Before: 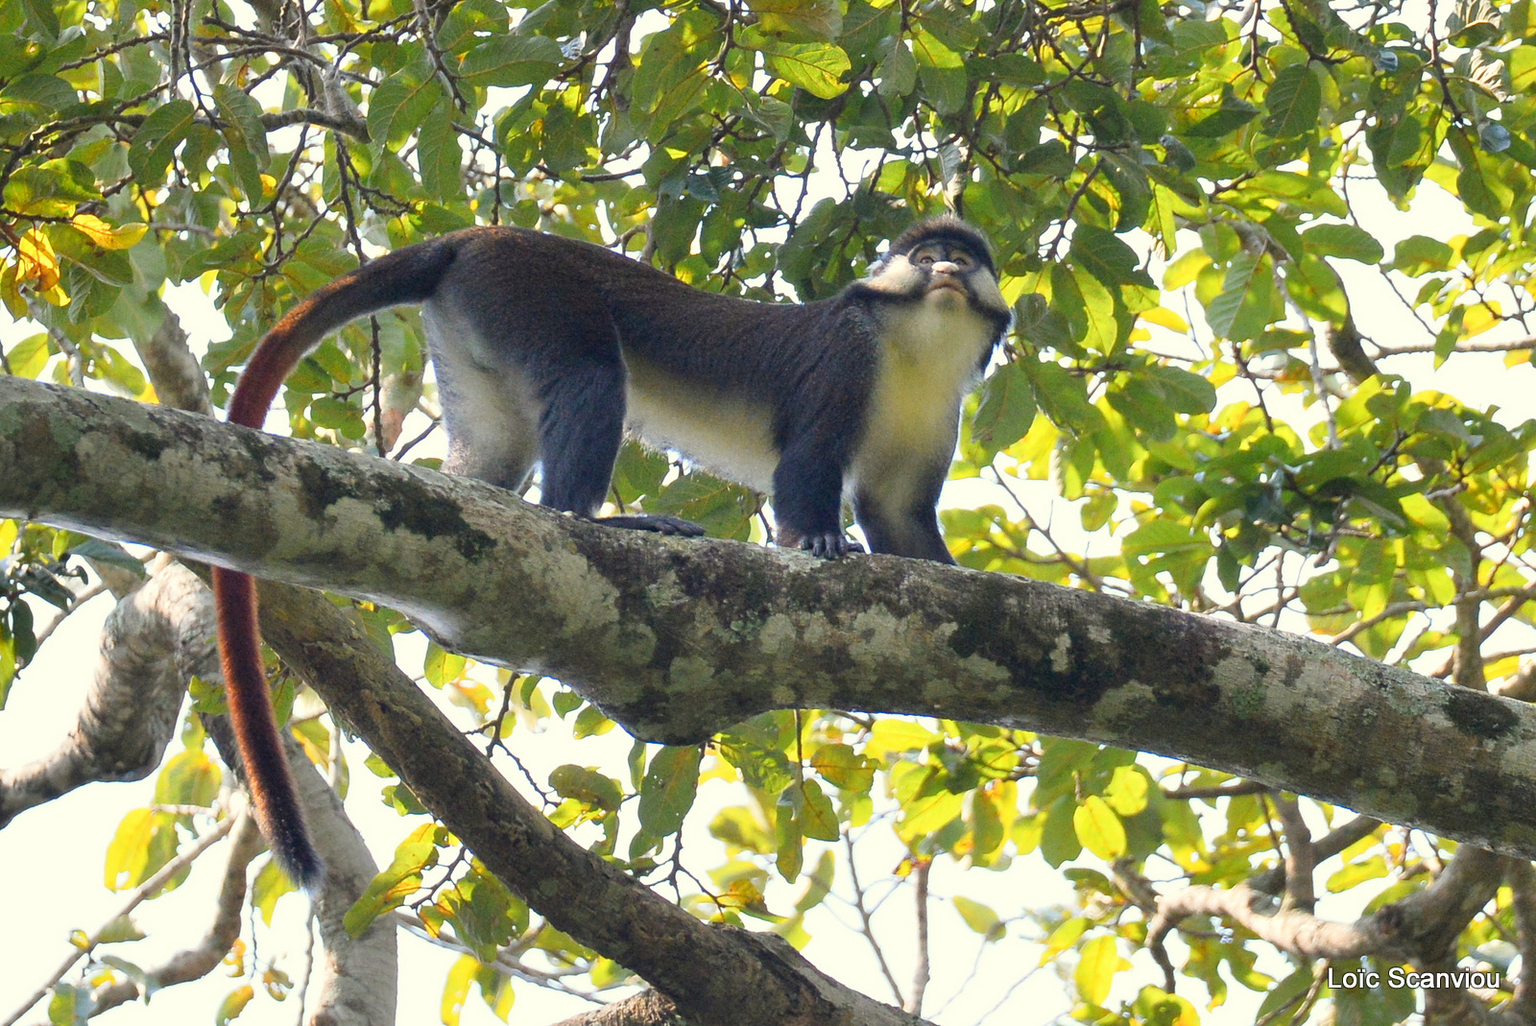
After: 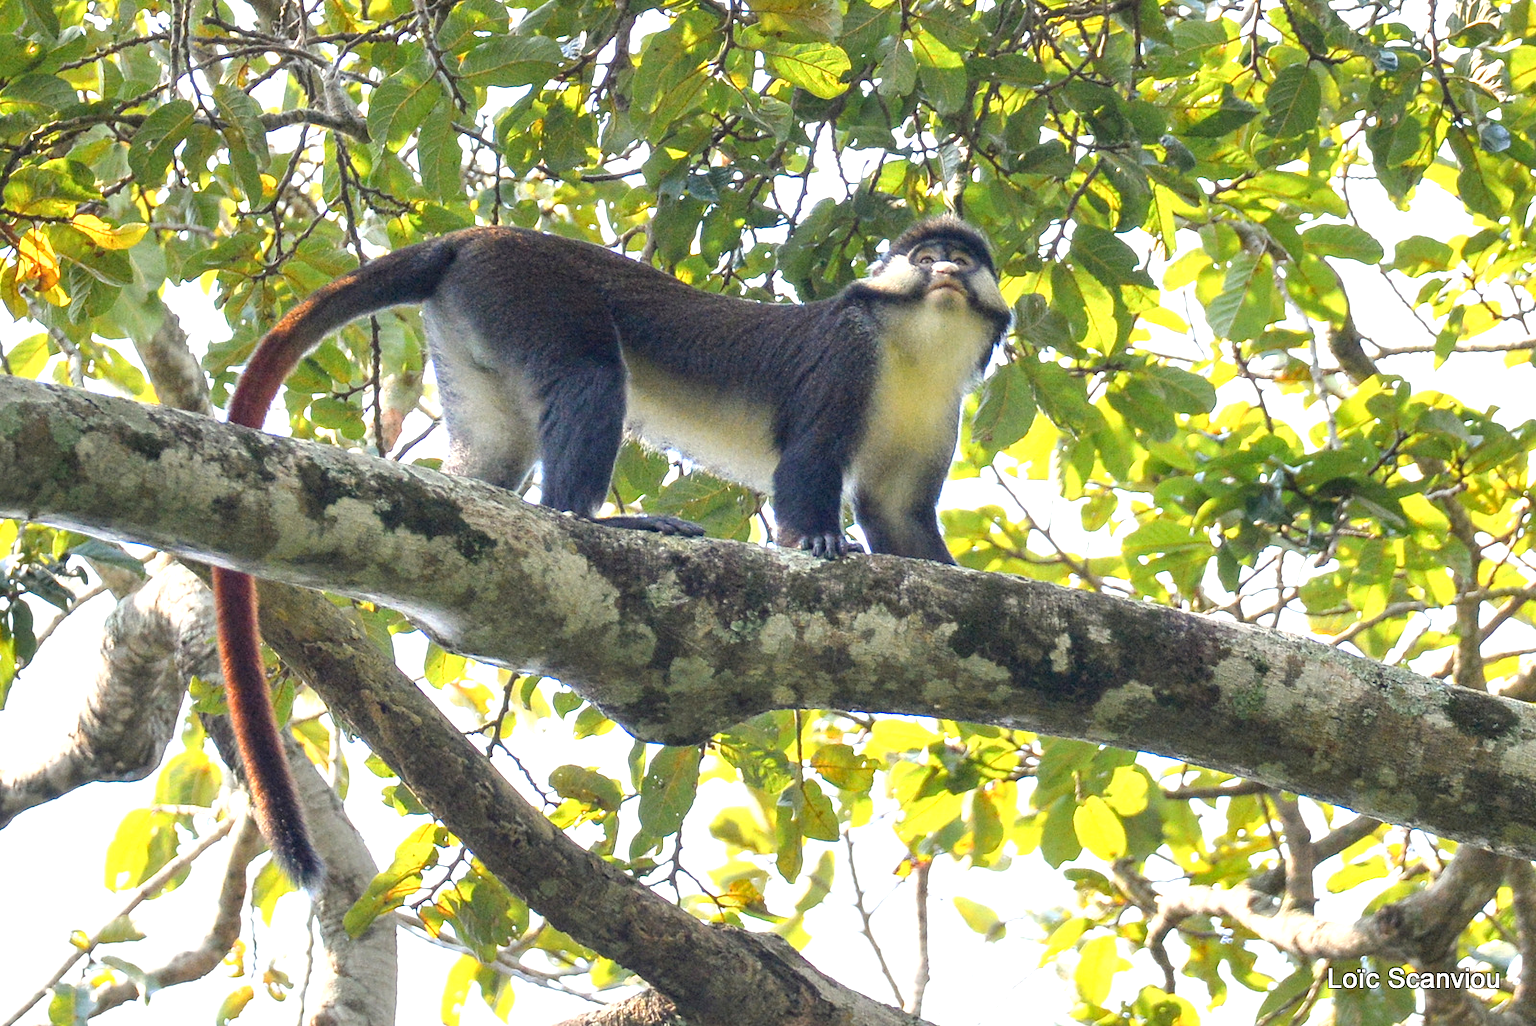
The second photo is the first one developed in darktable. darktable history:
local contrast: on, module defaults
exposure: black level correction 0, exposure 0.5 EV, compensate highlight preservation false
